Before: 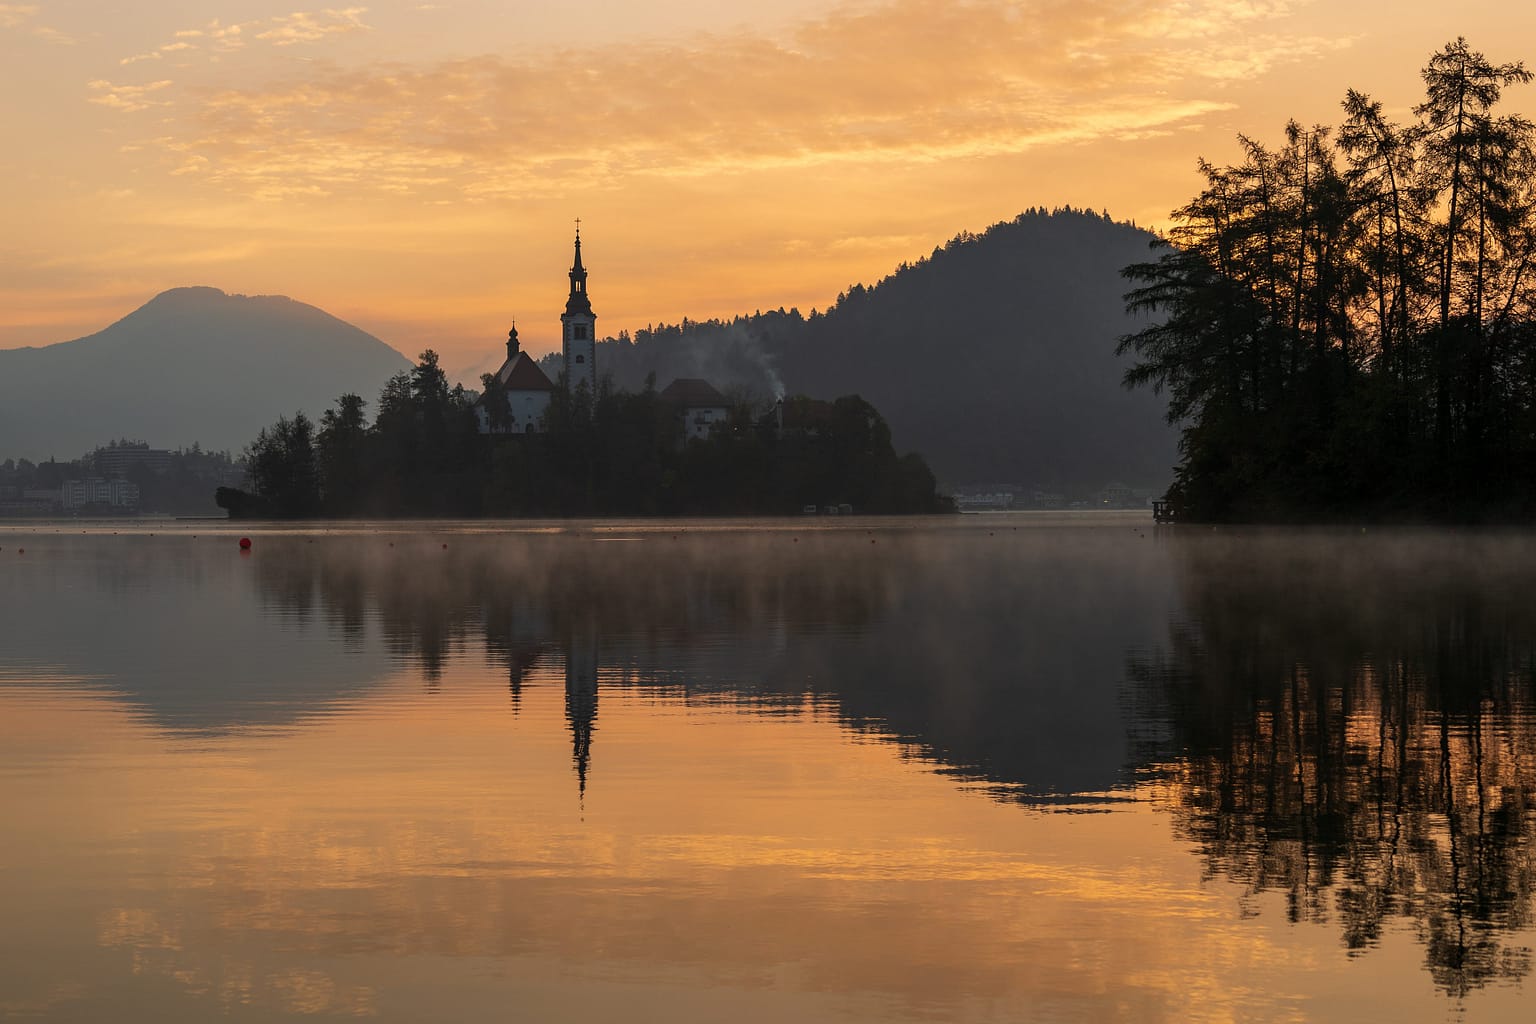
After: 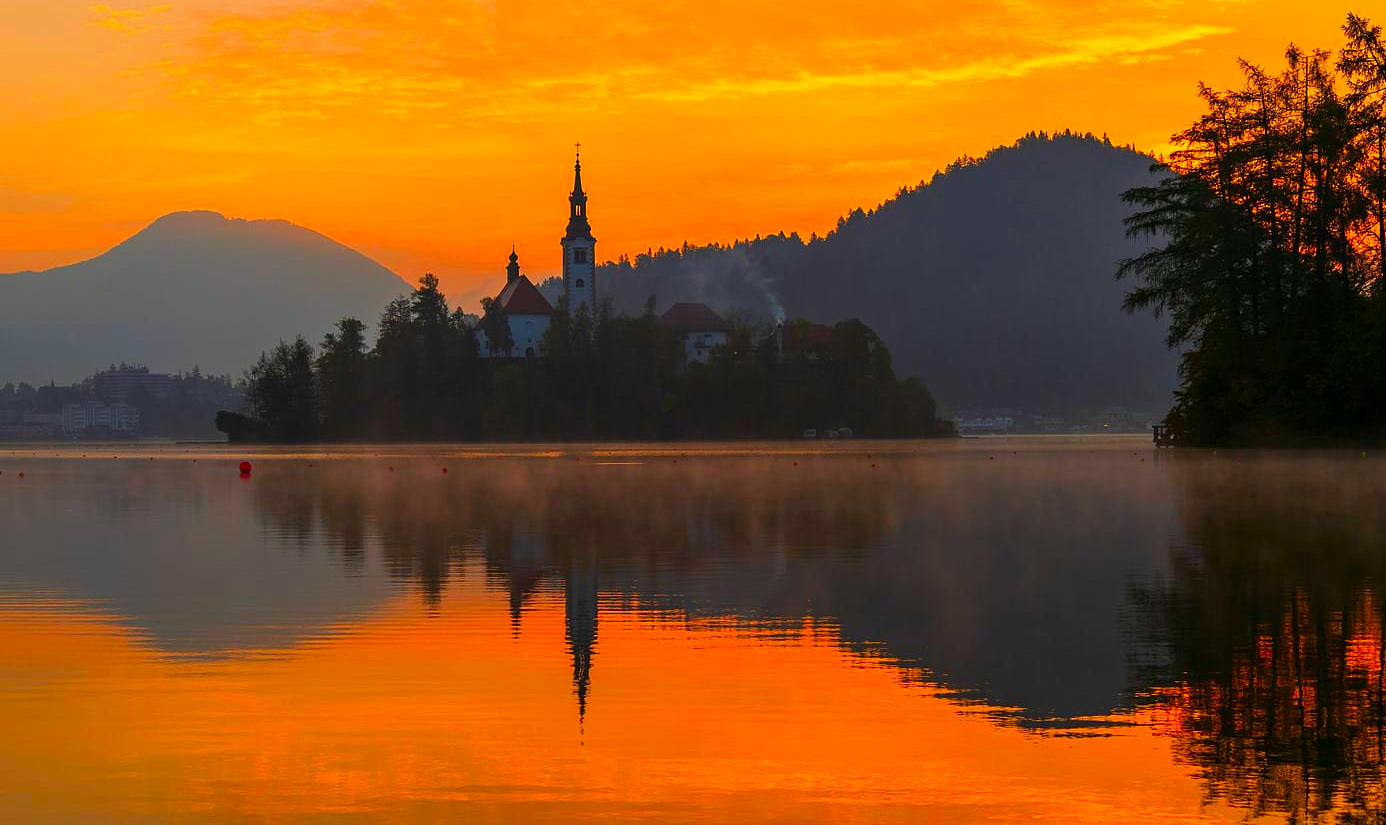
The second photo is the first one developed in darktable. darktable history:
crop: top 7.49%, right 9.717%, bottom 11.943%
color correction: highlights a* 1.59, highlights b* -1.7, saturation 2.48
